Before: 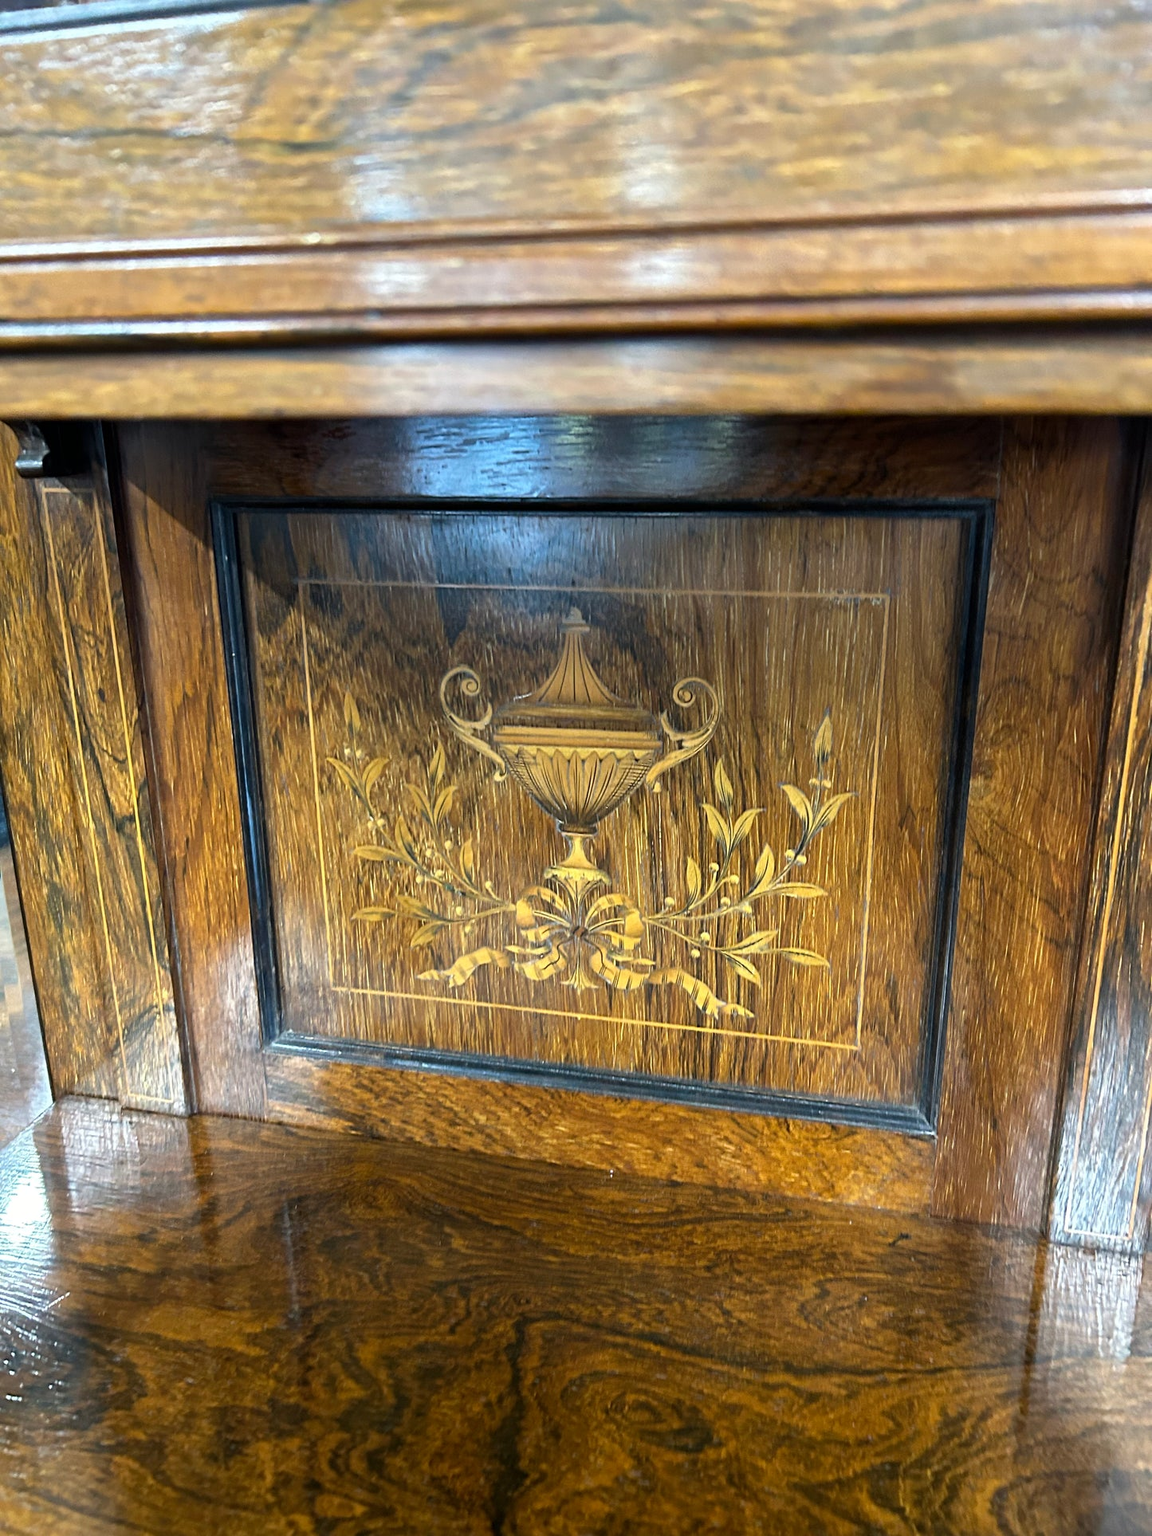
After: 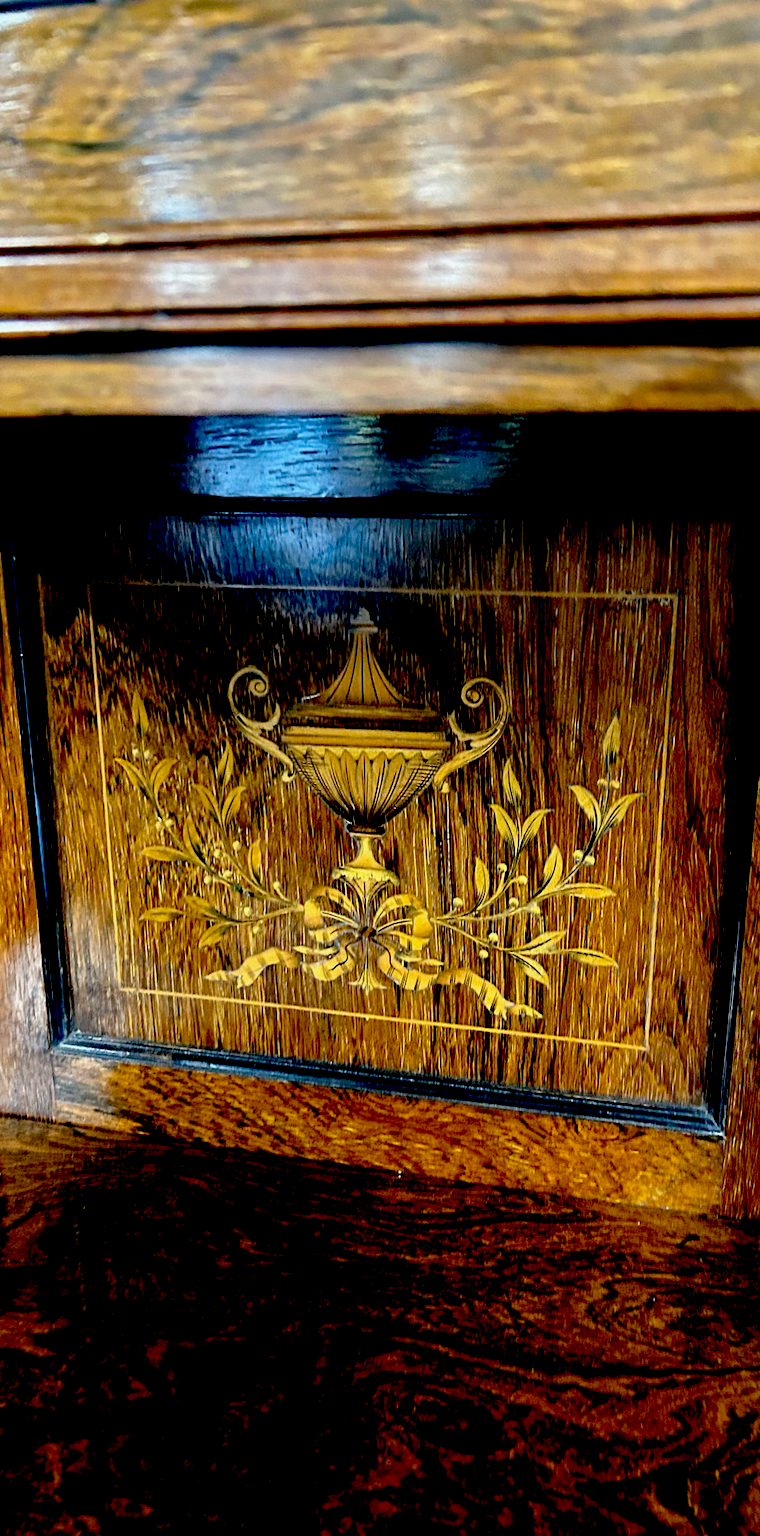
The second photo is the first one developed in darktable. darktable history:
grain: coarseness 14.57 ISO, strength 8.8%
crop and rotate: left 18.442%, right 15.508%
exposure: black level correction 0.1, exposure -0.092 EV, compensate highlight preservation false
